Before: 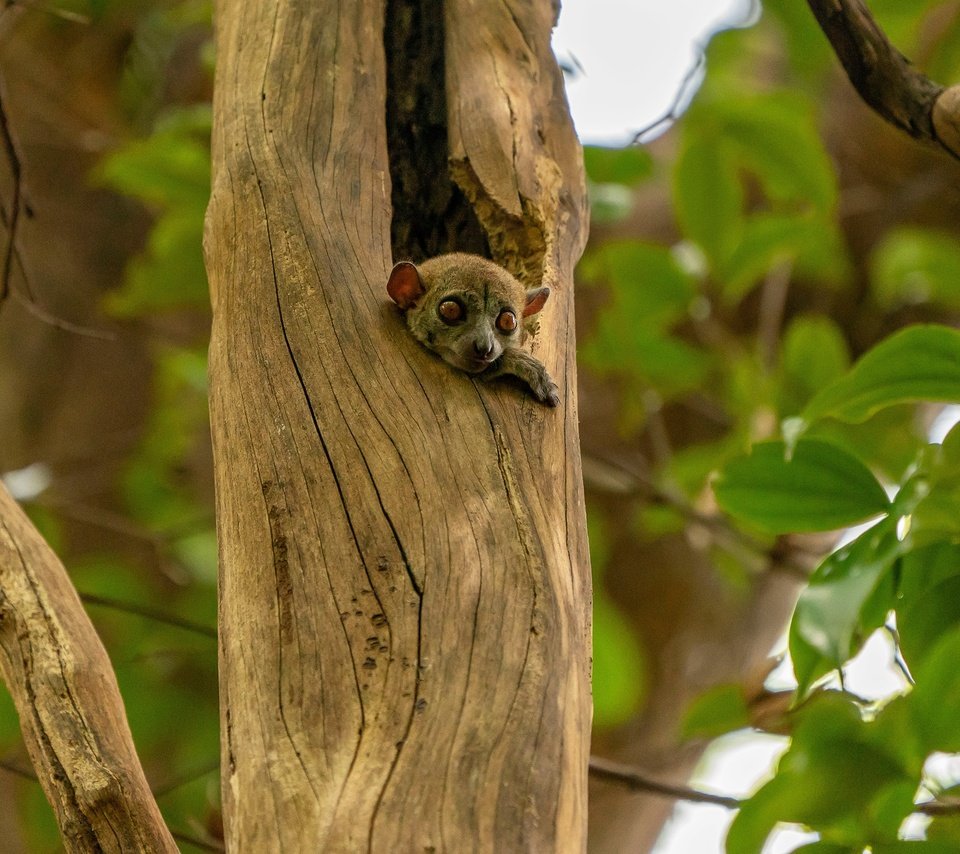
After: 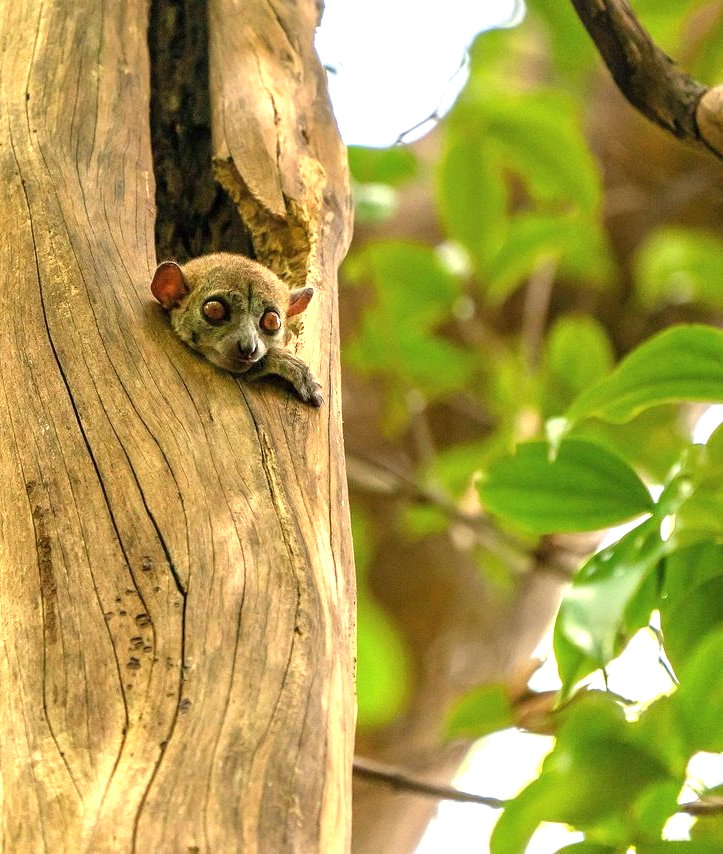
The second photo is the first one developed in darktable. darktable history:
crop and rotate: left 24.685%
exposure: exposure 1.205 EV, compensate exposure bias true, compensate highlight preservation false
color correction: highlights b* 0.057, saturation 0.981
